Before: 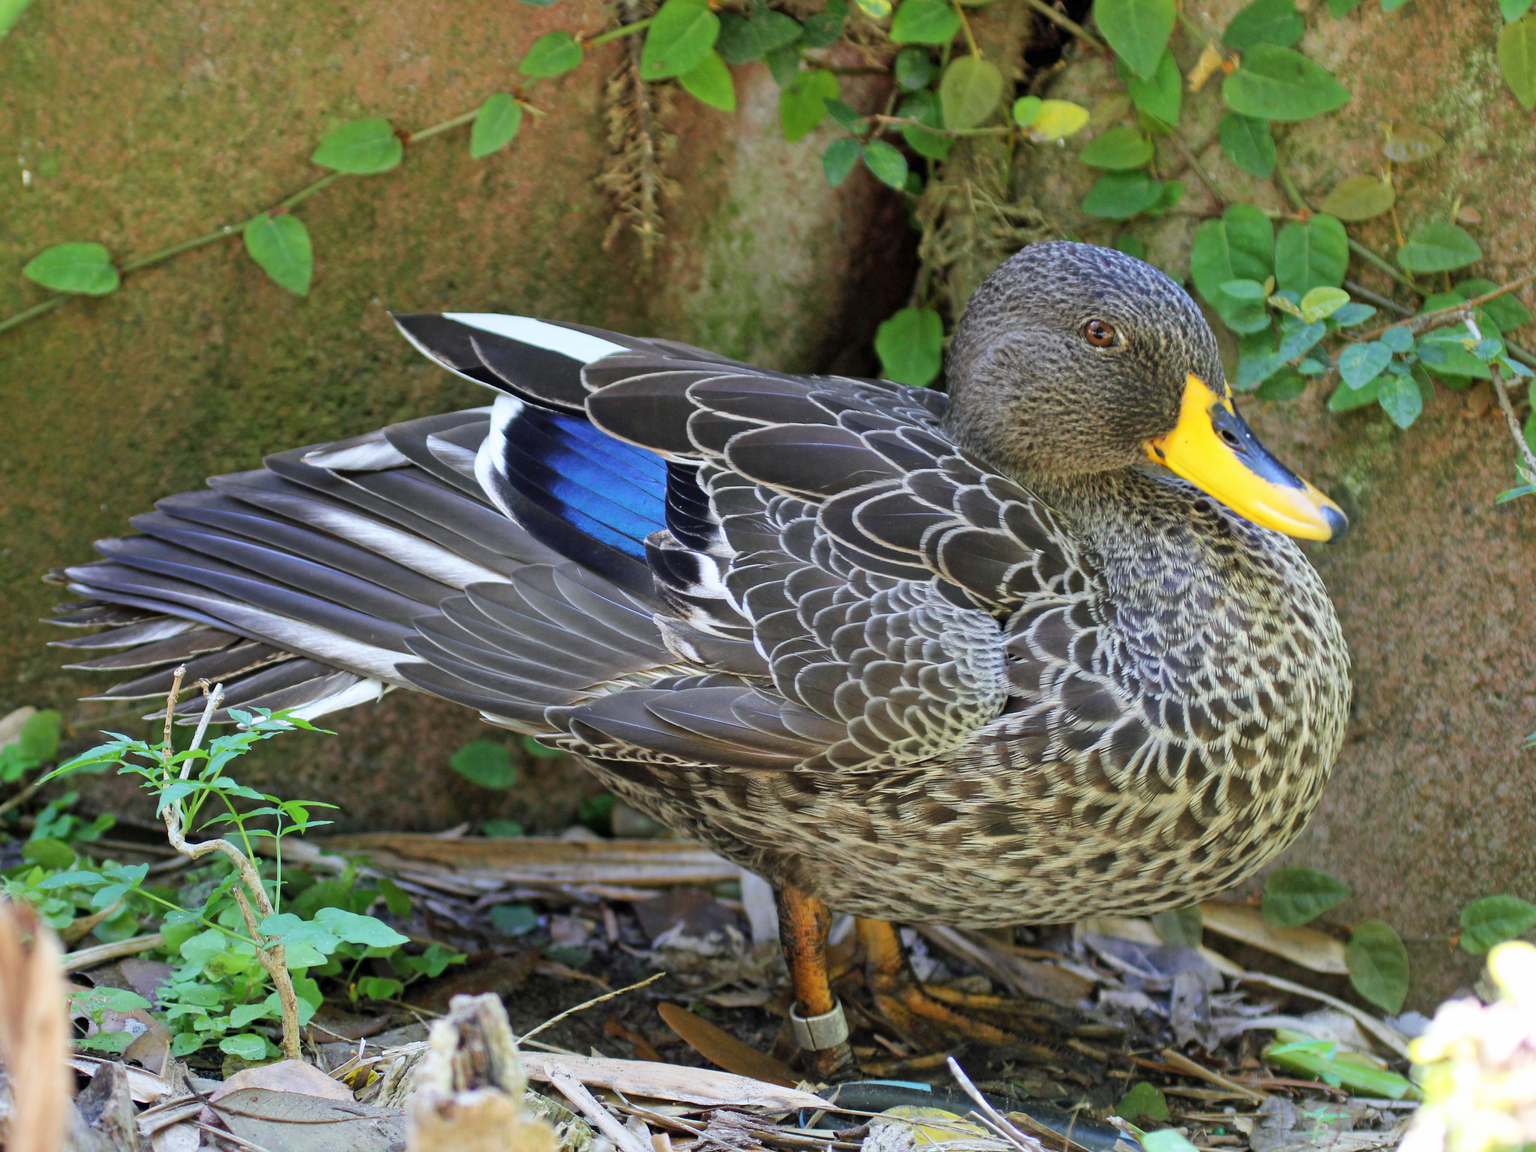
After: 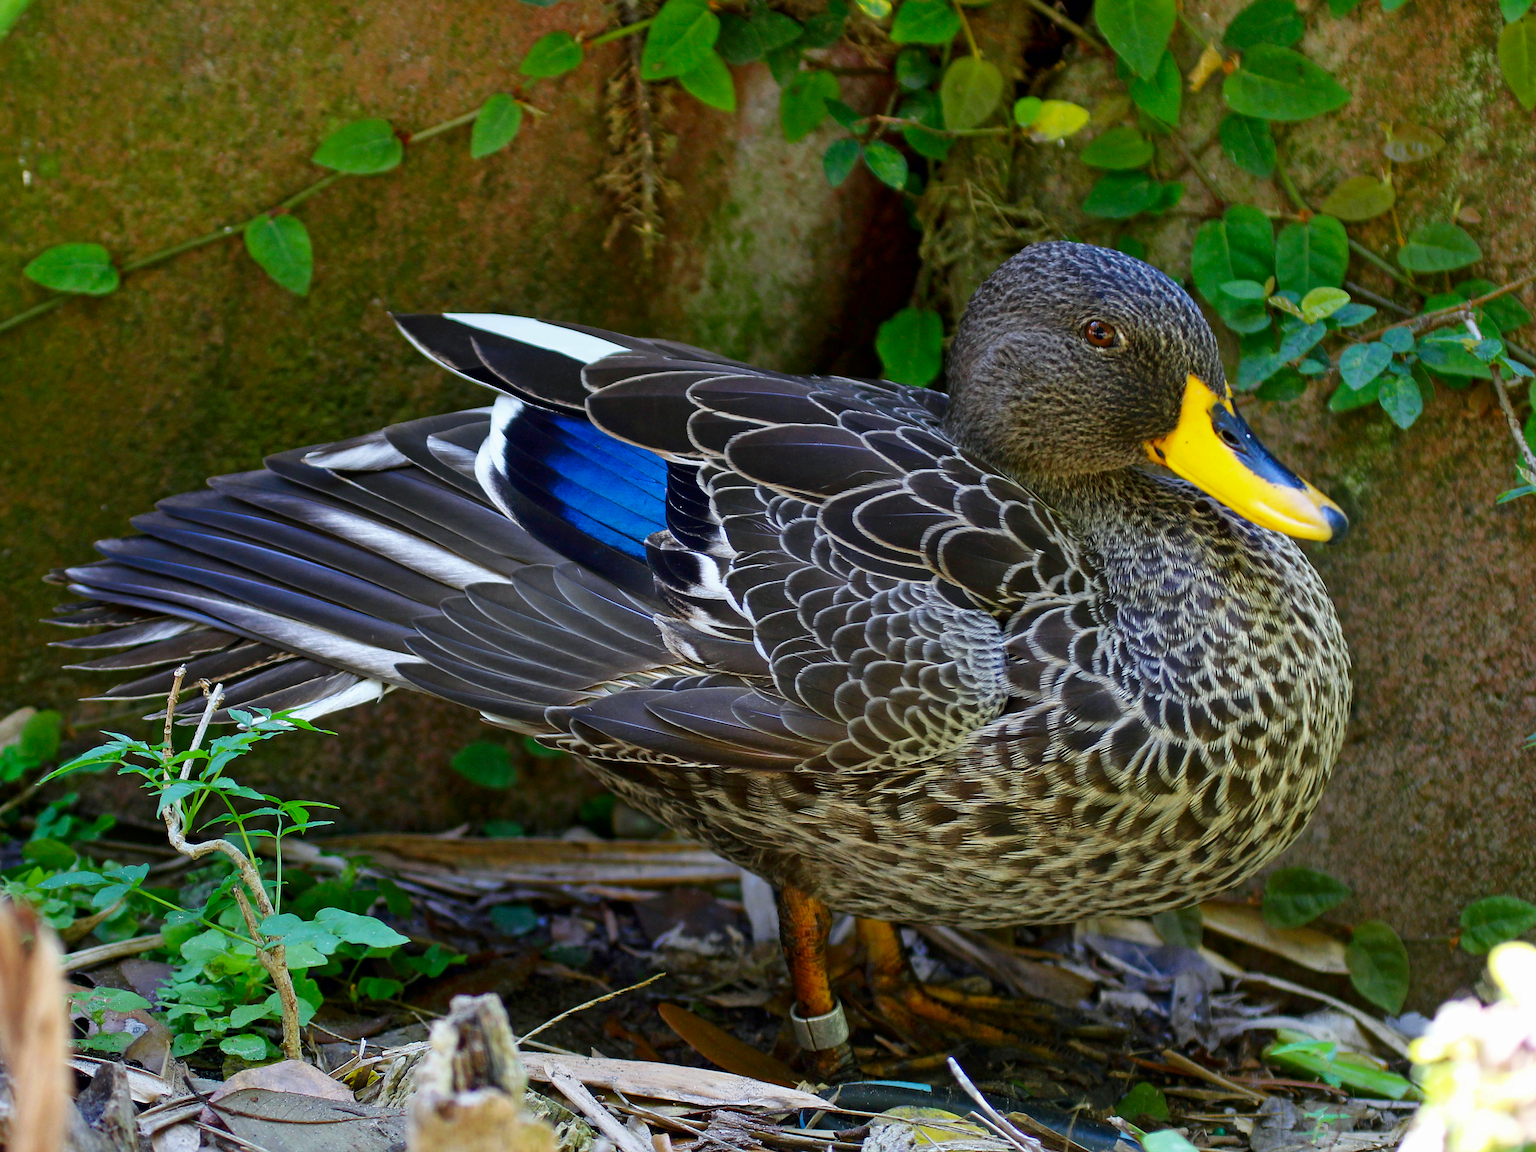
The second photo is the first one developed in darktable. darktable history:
sharpen: on, module defaults
contrast brightness saturation: brightness -0.249, saturation 0.198
